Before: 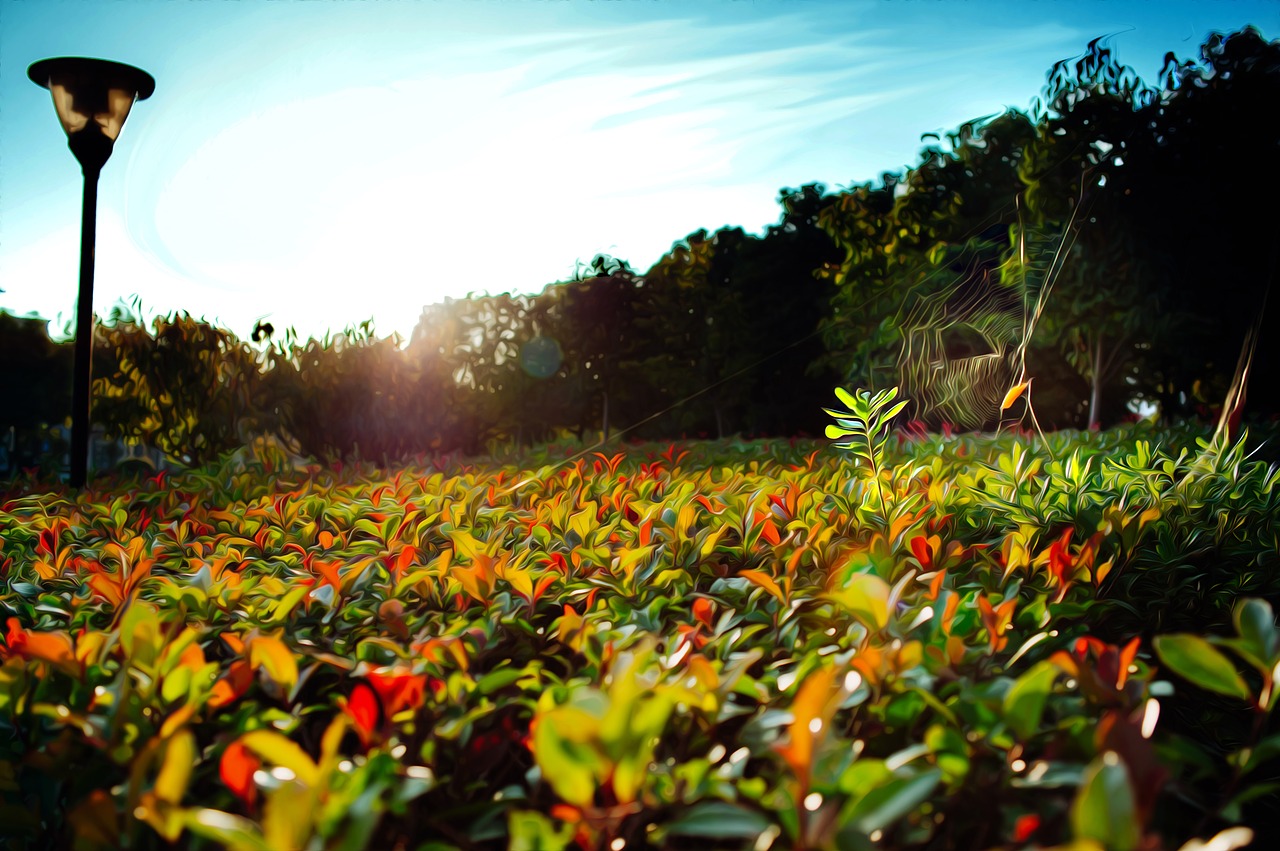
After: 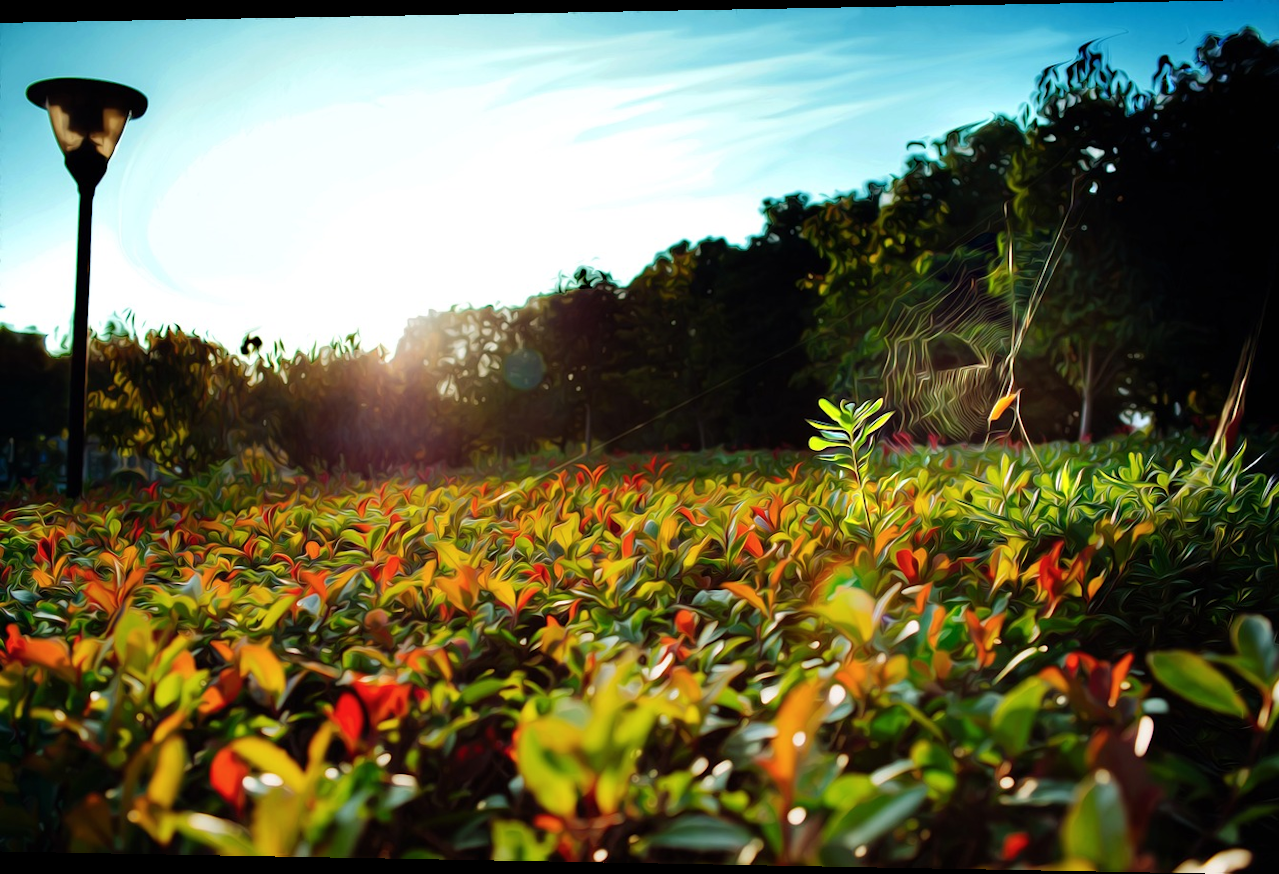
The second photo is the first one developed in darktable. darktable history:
color balance rgb: on, module defaults
rotate and perspective: lens shift (horizontal) -0.055, automatic cropping off
